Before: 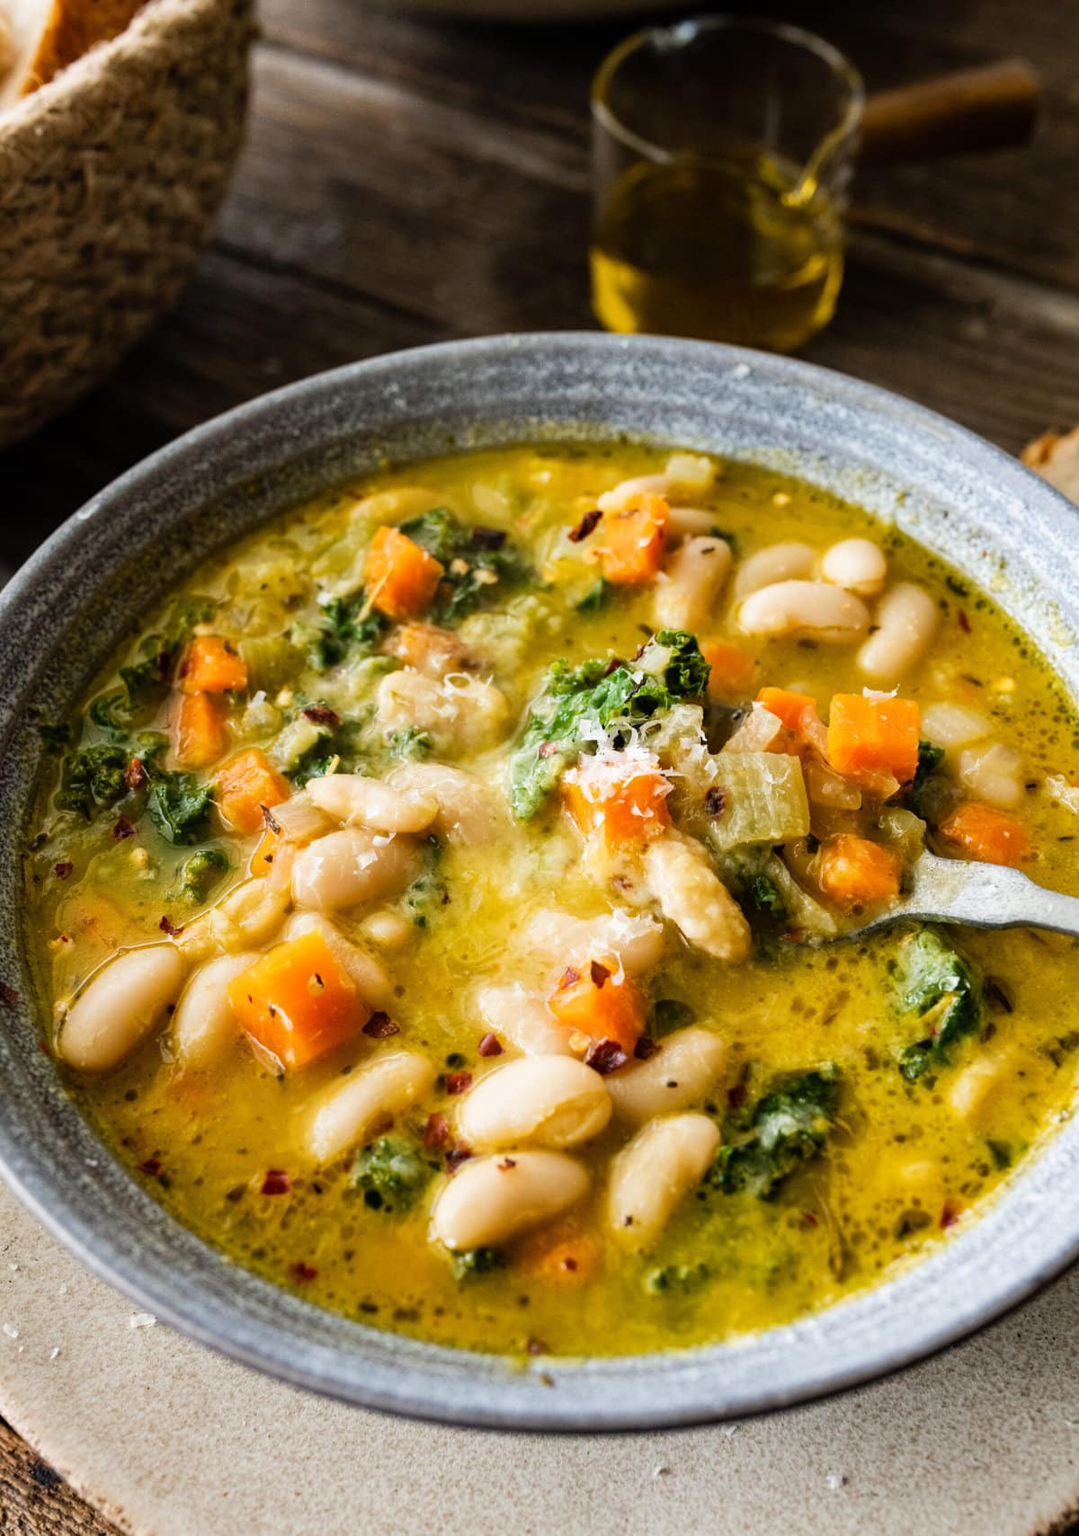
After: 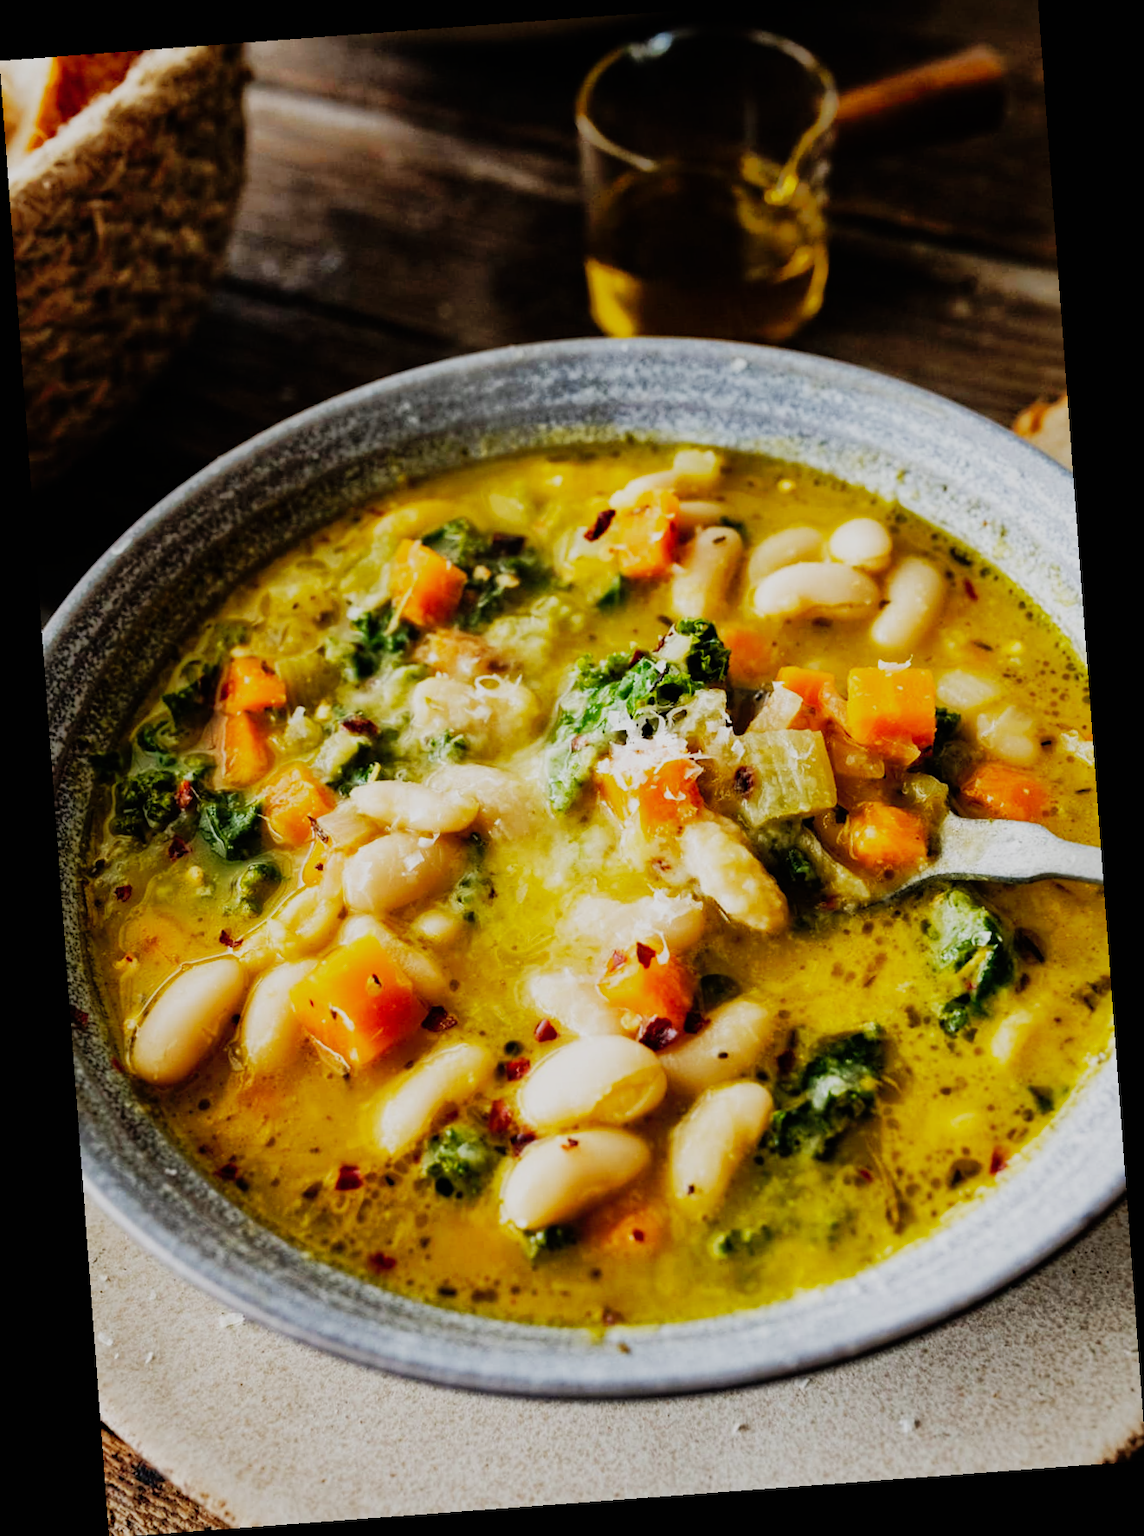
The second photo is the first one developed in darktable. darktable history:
tone curve: curves: ch0 [(0, 0) (0.003, 0.003) (0.011, 0.011) (0.025, 0.024) (0.044, 0.044) (0.069, 0.068) (0.1, 0.098) (0.136, 0.133) (0.177, 0.174) (0.224, 0.22) (0.277, 0.272) (0.335, 0.329) (0.399, 0.392) (0.468, 0.46) (0.543, 0.546) (0.623, 0.626) (0.709, 0.711) (0.801, 0.802) (0.898, 0.898) (1, 1)], preserve colors none
shadows and highlights: on, module defaults
crop: top 1.049%, right 0.001%
sigmoid: contrast 1.81, skew -0.21, preserve hue 0%, red attenuation 0.1, red rotation 0.035, green attenuation 0.1, green rotation -0.017, blue attenuation 0.15, blue rotation -0.052, base primaries Rec2020
rotate and perspective: rotation -4.25°, automatic cropping off
